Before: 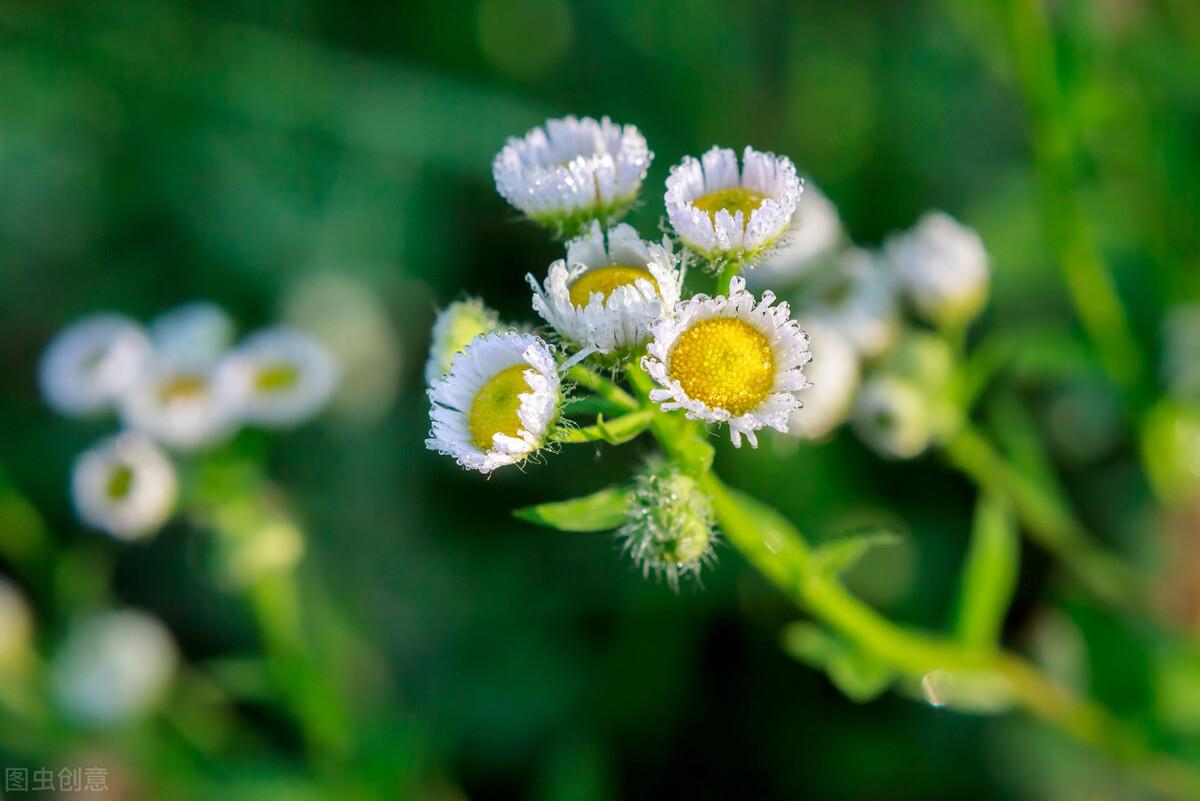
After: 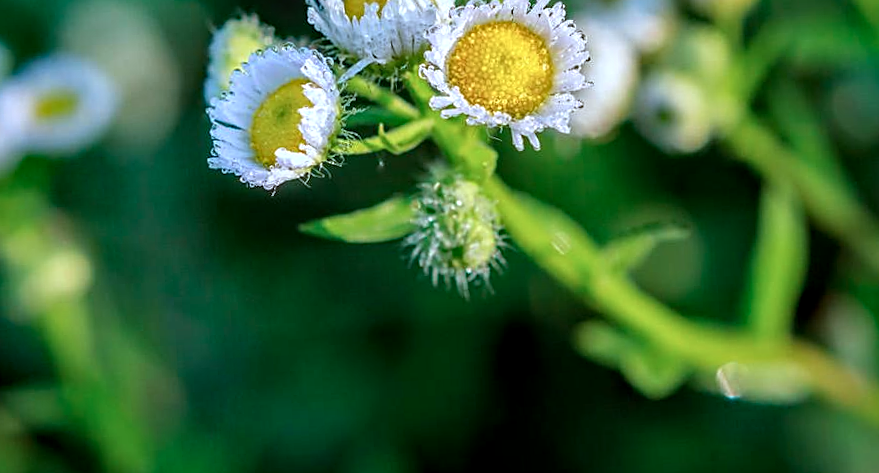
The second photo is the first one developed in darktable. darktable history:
color correction: highlights a* -2.24, highlights b* -18.1
tone equalizer: on, module defaults
crop and rotate: left 17.299%, top 35.115%, right 7.015%, bottom 1.024%
rotate and perspective: rotation -3°, crop left 0.031, crop right 0.968, crop top 0.07, crop bottom 0.93
sharpen: on, module defaults
haze removal: compatibility mode true, adaptive false
local contrast: on, module defaults
